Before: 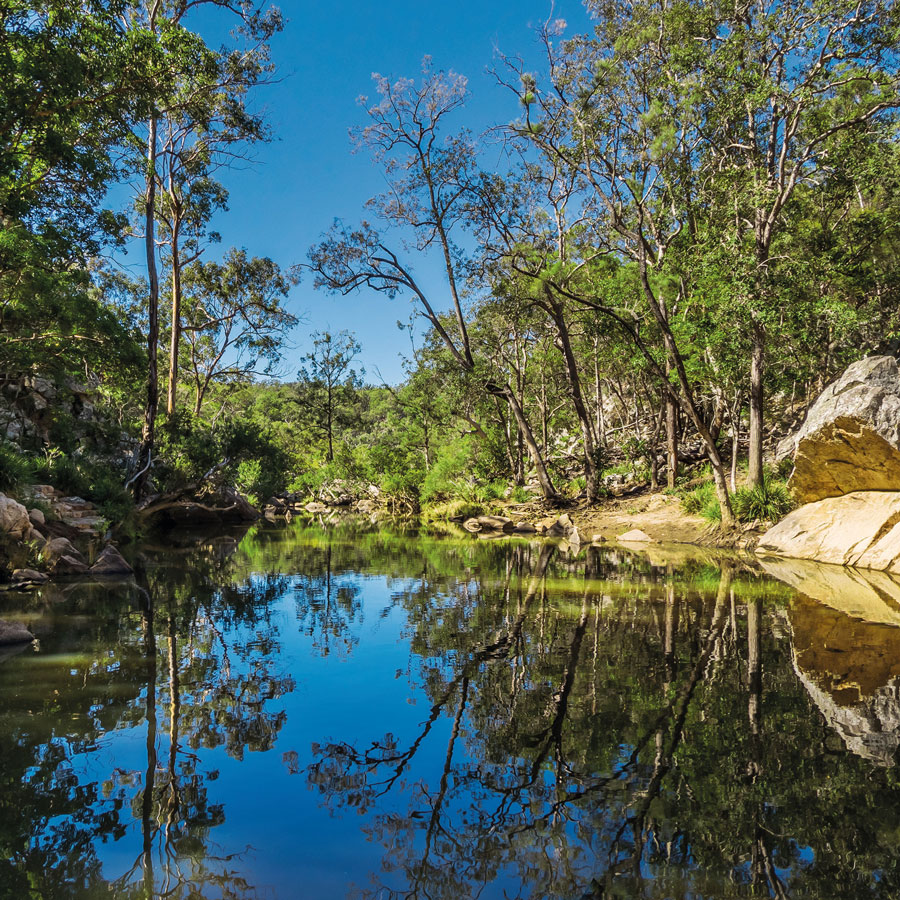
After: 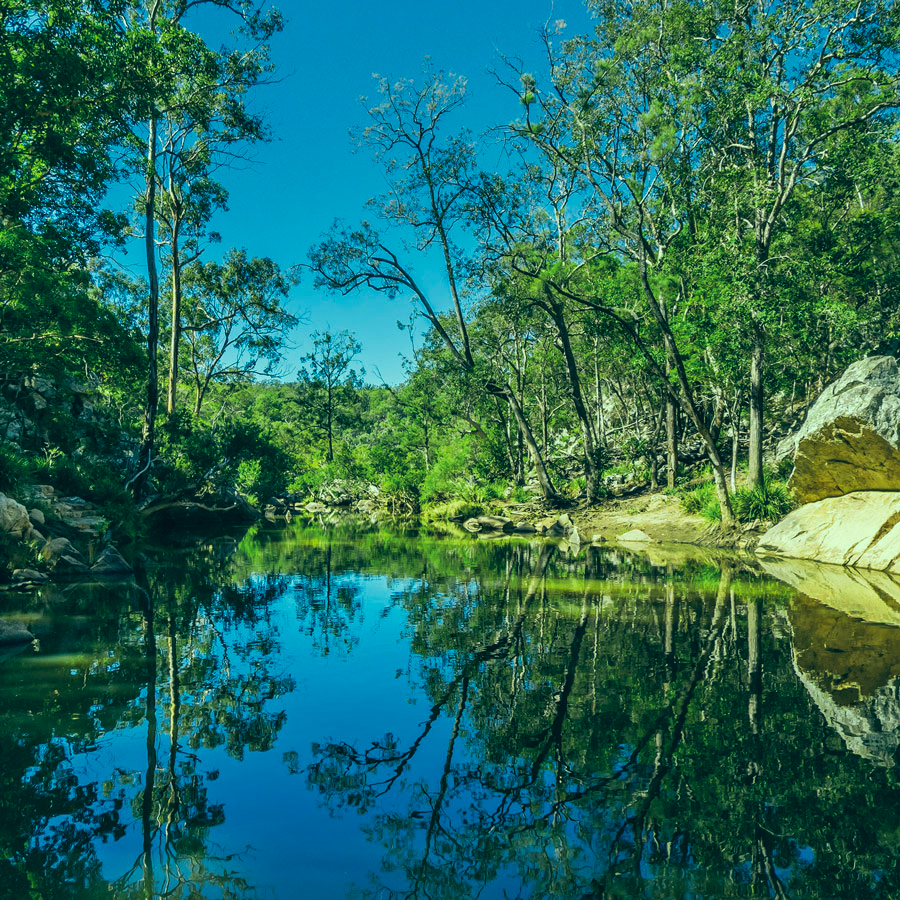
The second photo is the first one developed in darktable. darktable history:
color correction: highlights a* -19.54, highlights b* 9.8, shadows a* -20.89, shadows b* -11.11
